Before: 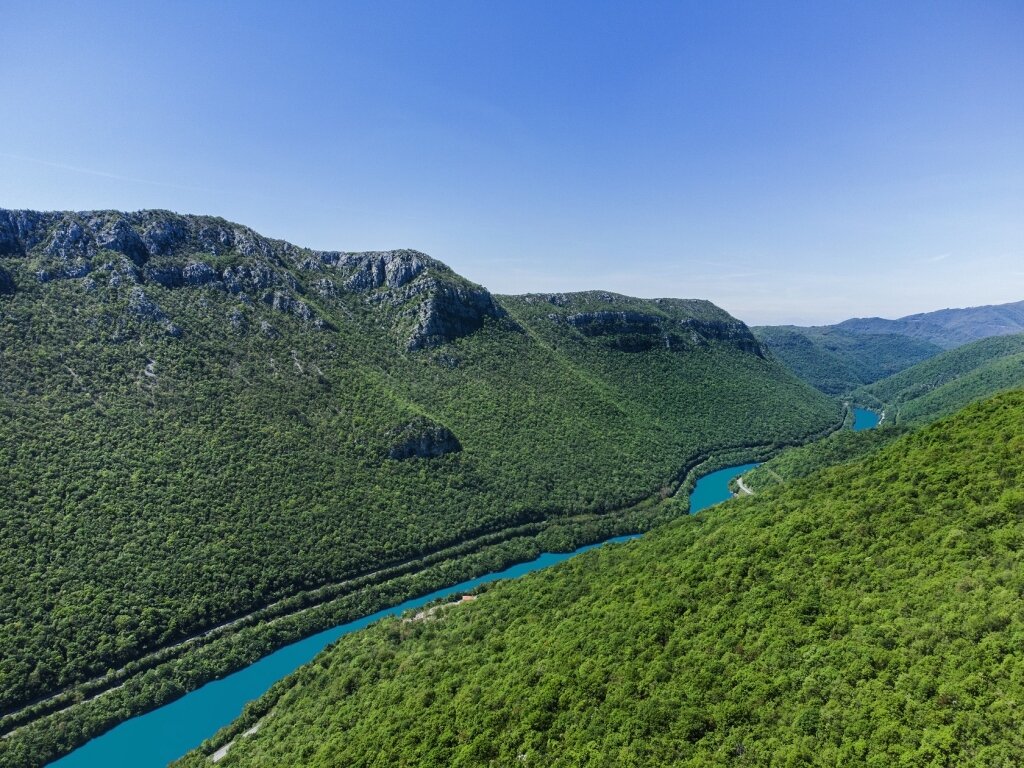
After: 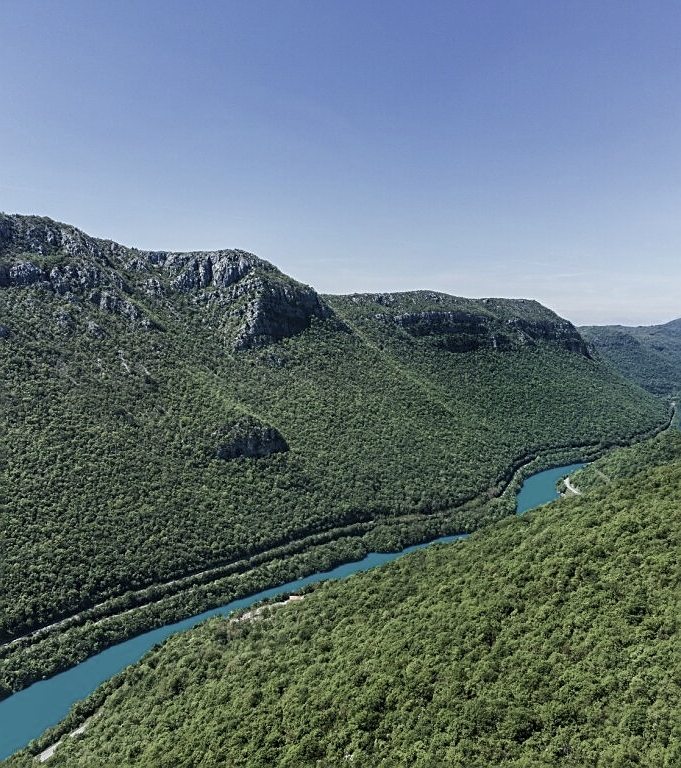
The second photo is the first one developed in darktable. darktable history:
color zones: curves: ch0 [(0, 0.559) (0.153, 0.551) (0.229, 0.5) (0.429, 0.5) (0.571, 0.5) (0.714, 0.5) (0.857, 0.5) (1, 0.559)]; ch1 [(0, 0.417) (0.112, 0.336) (0.213, 0.26) (0.429, 0.34) (0.571, 0.35) (0.683, 0.331) (0.857, 0.344) (1, 0.417)]
sharpen: on, module defaults
crop: left 16.899%, right 16.556%
